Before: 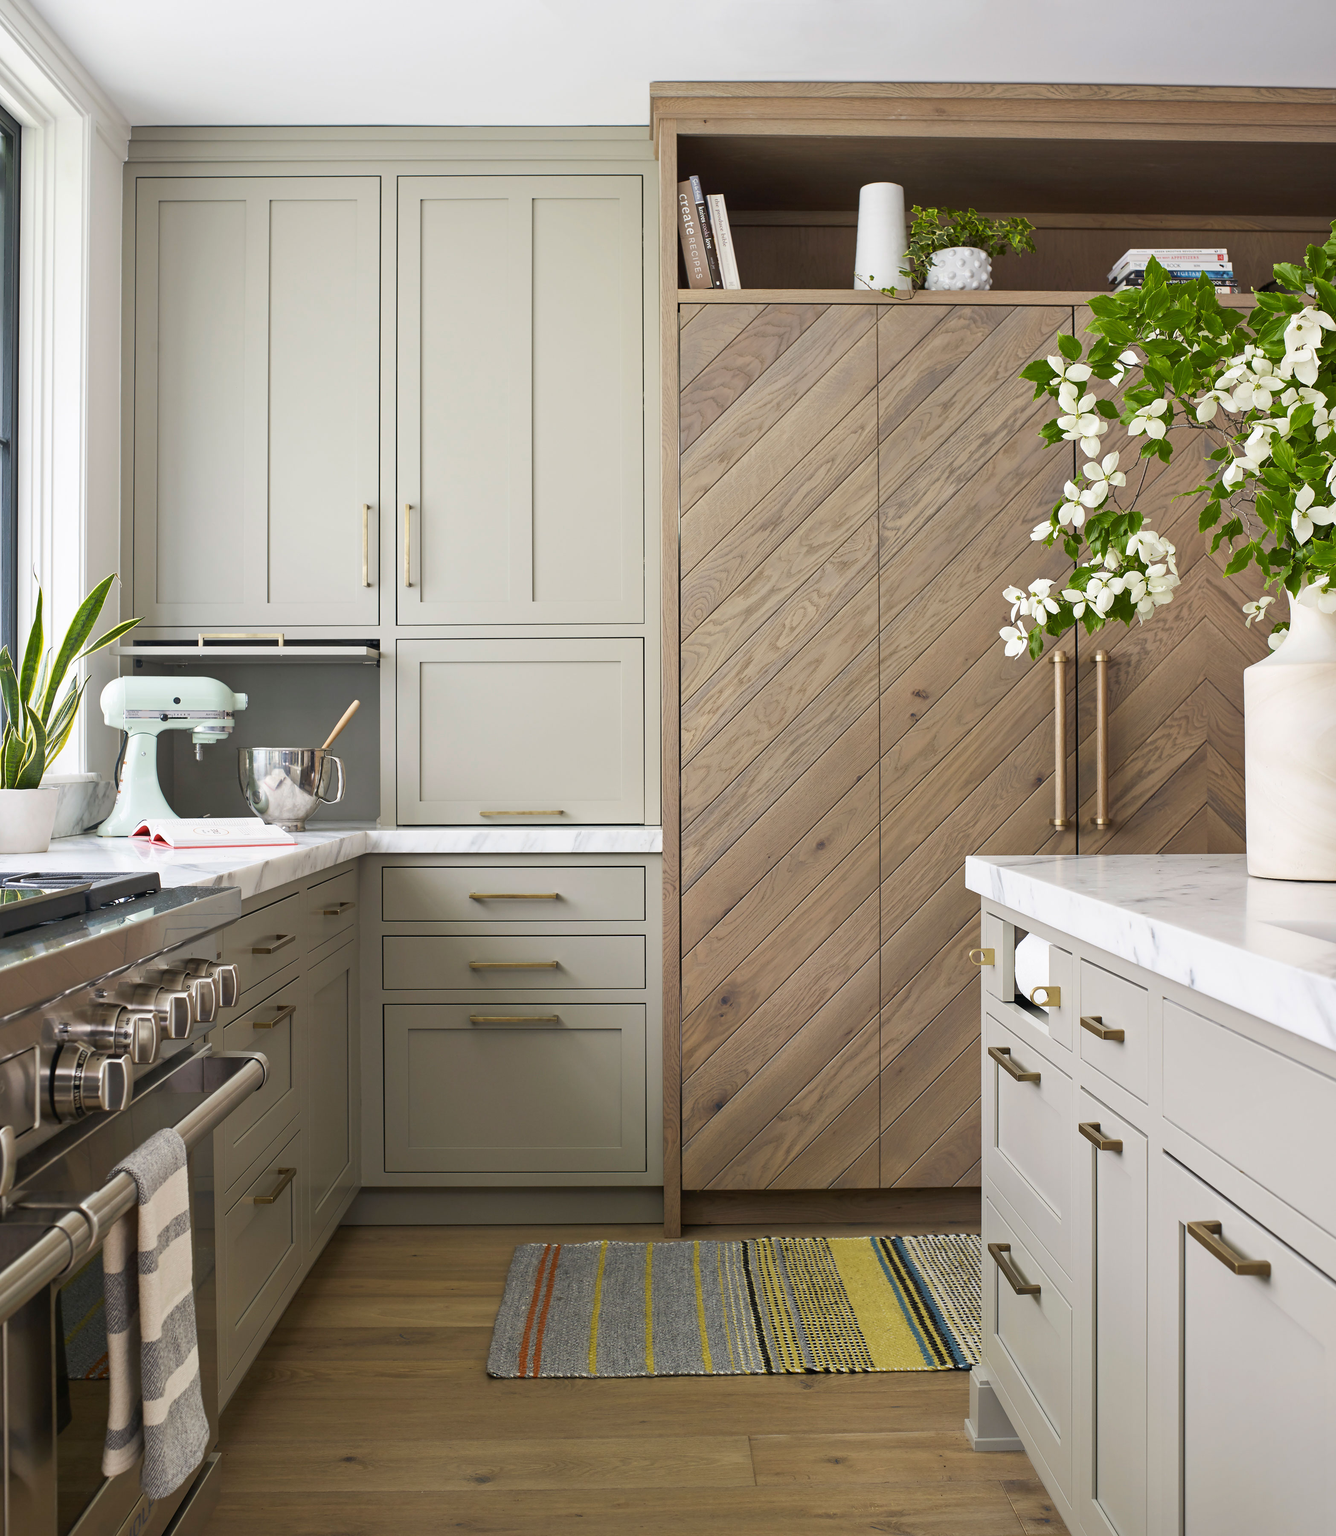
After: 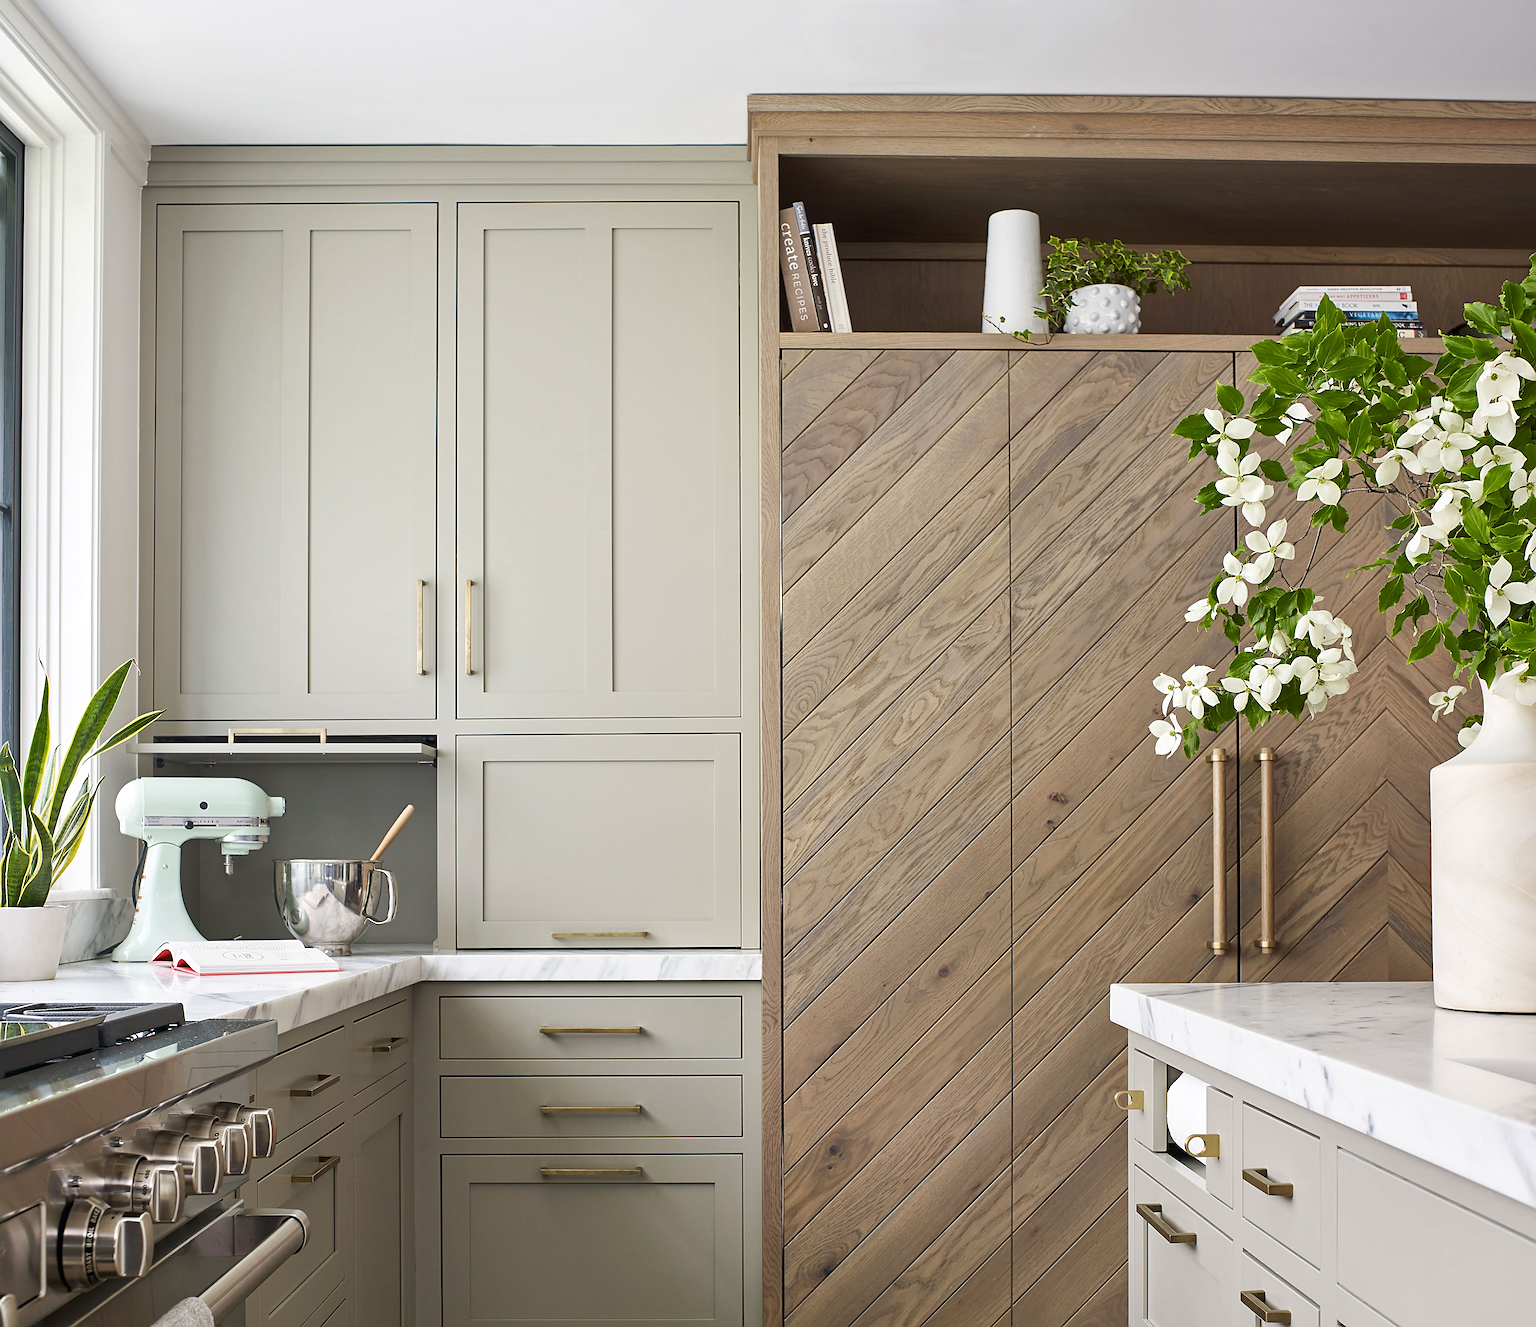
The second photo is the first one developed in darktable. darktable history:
sharpen: on, module defaults
local contrast: mode bilateral grid, contrast 20, coarseness 50, detail 119%, midtone range 0.2
crop: bottom 24.832%
